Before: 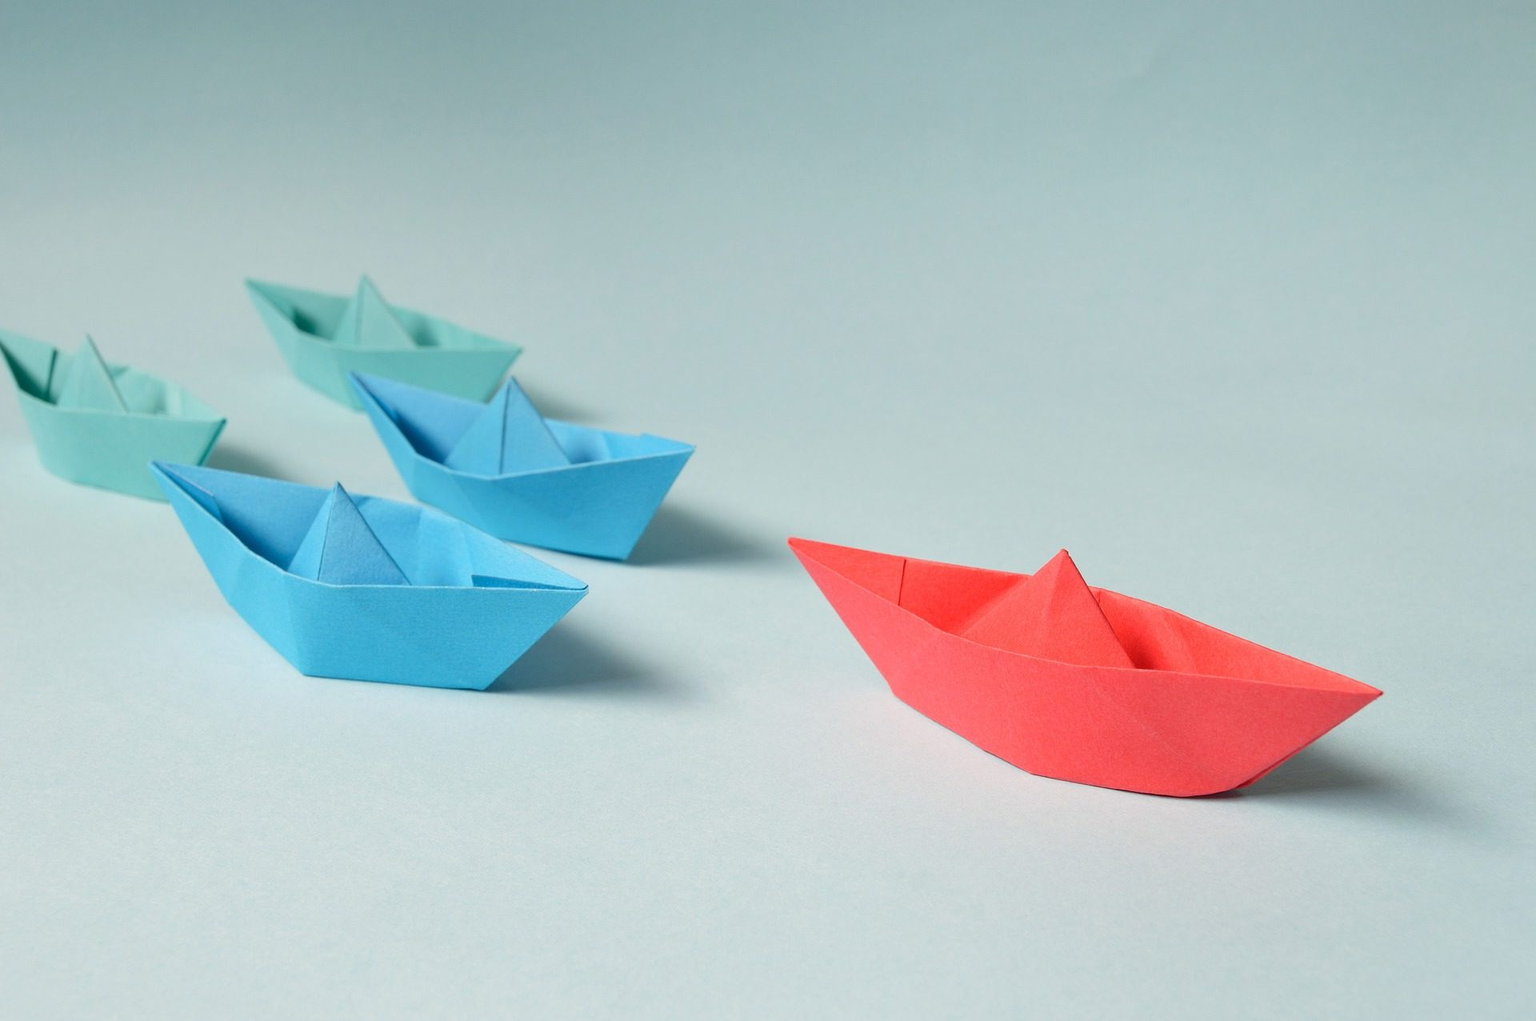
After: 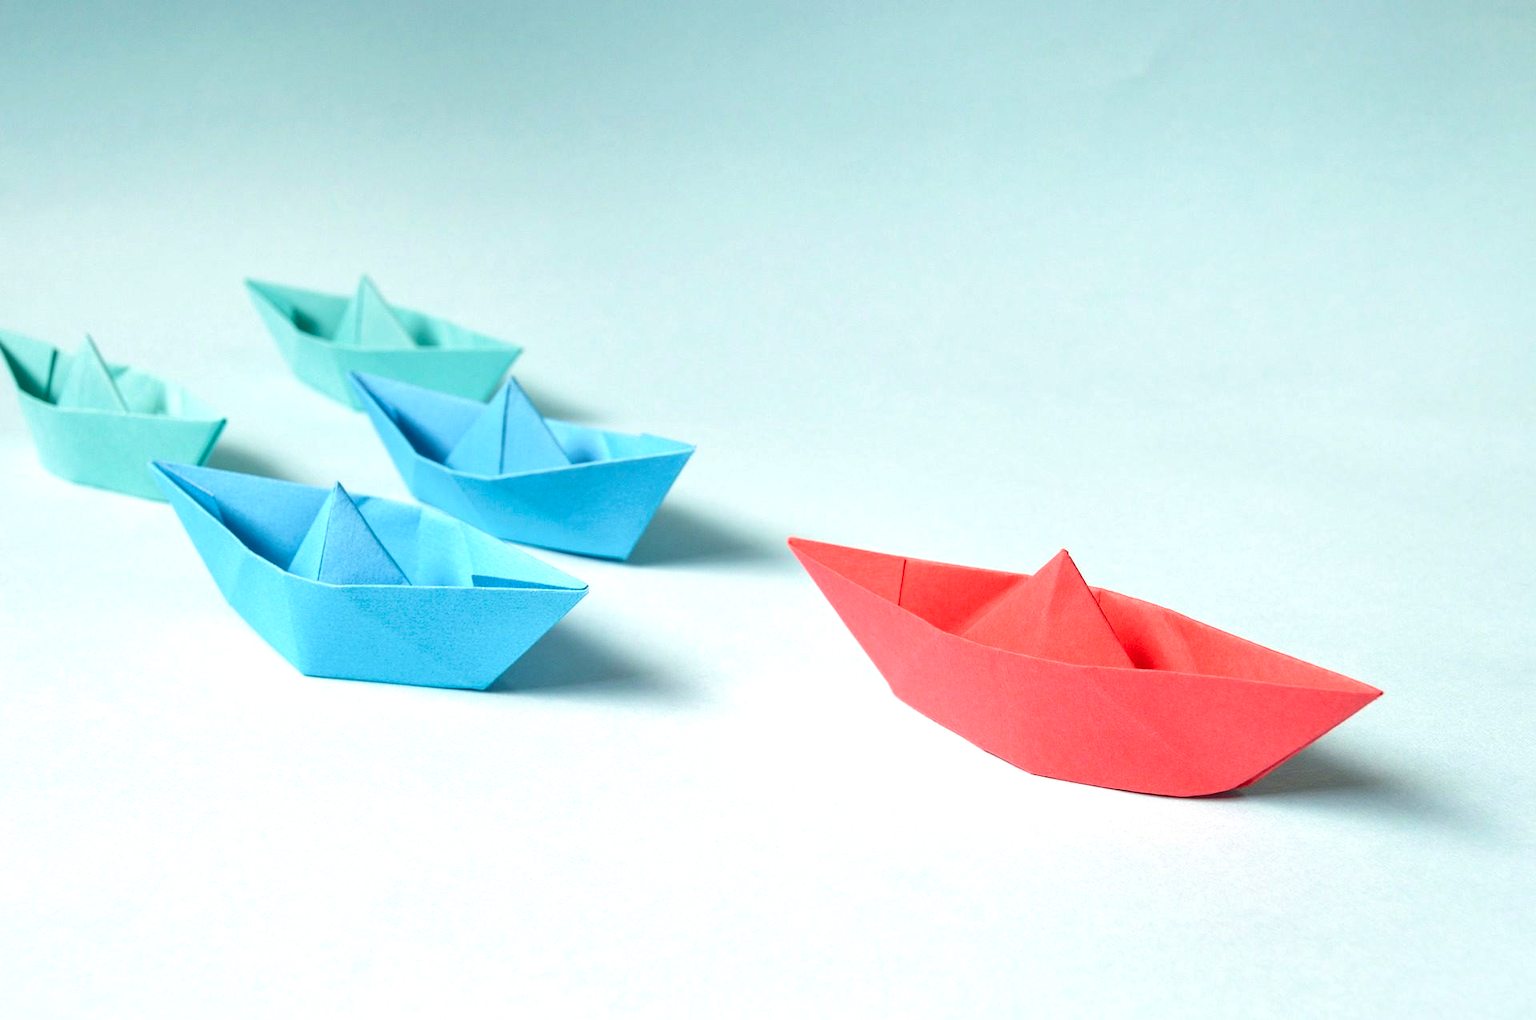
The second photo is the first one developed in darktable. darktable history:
velvia: on, module defaults
exposure: exposure 0.6 EV, compensate highlight preservation false
local contrast: on, module defaults
